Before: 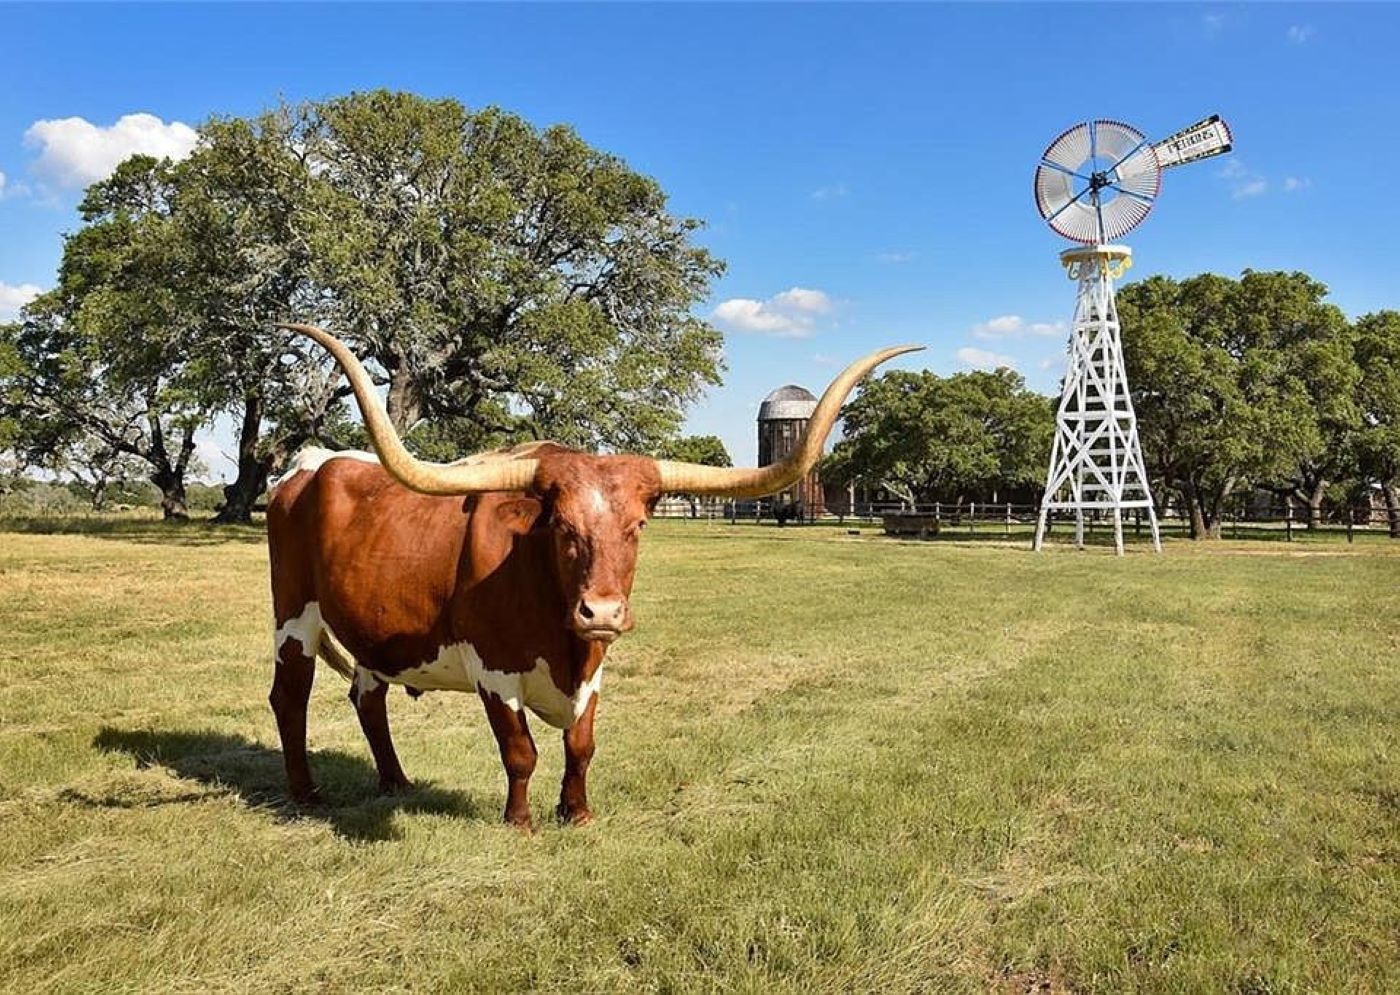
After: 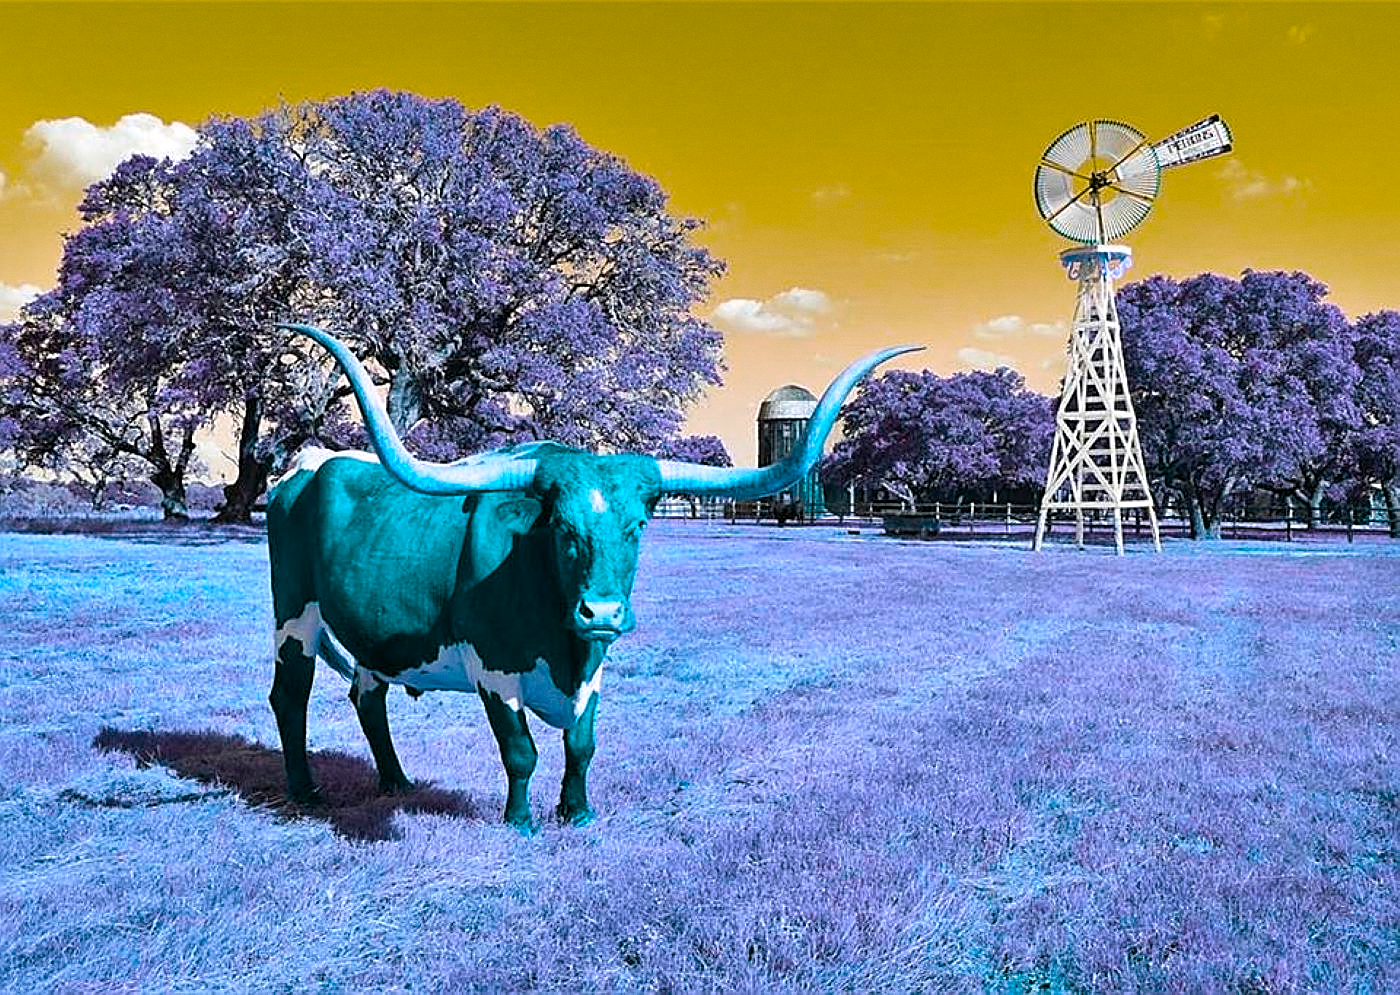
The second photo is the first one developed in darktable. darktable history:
sharpen: on, module defaults
grain: coarseness 0.09 ISO, strength 10%
color balance rgb: hue shift 180°, global vibrance 50%, contrast 0.32%
